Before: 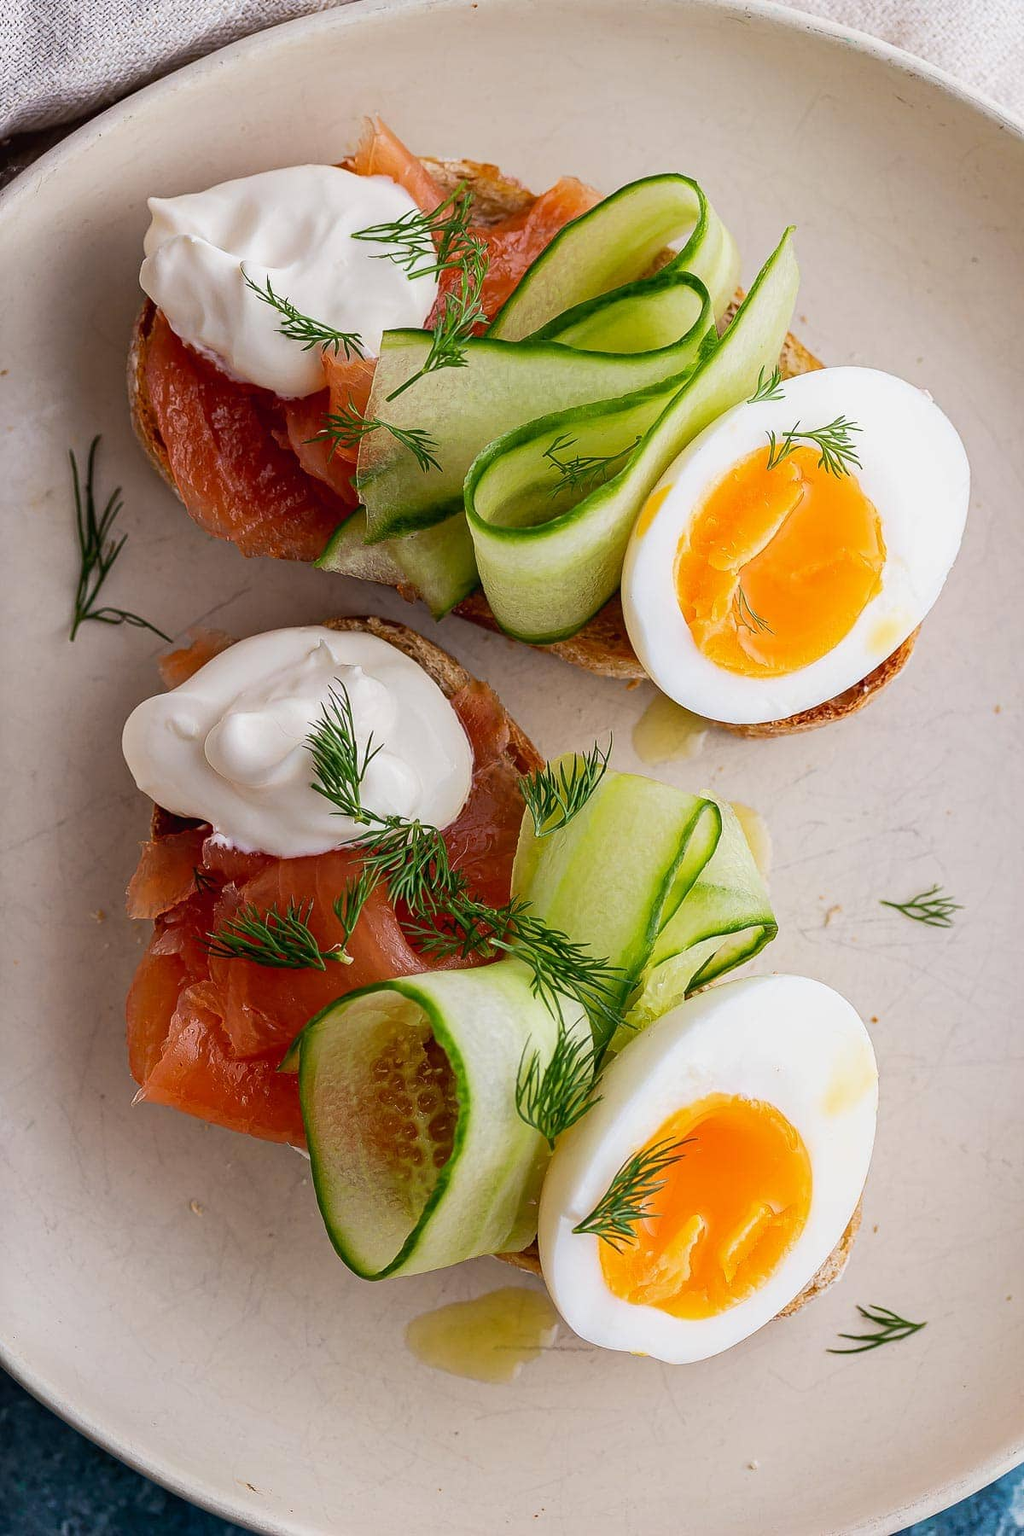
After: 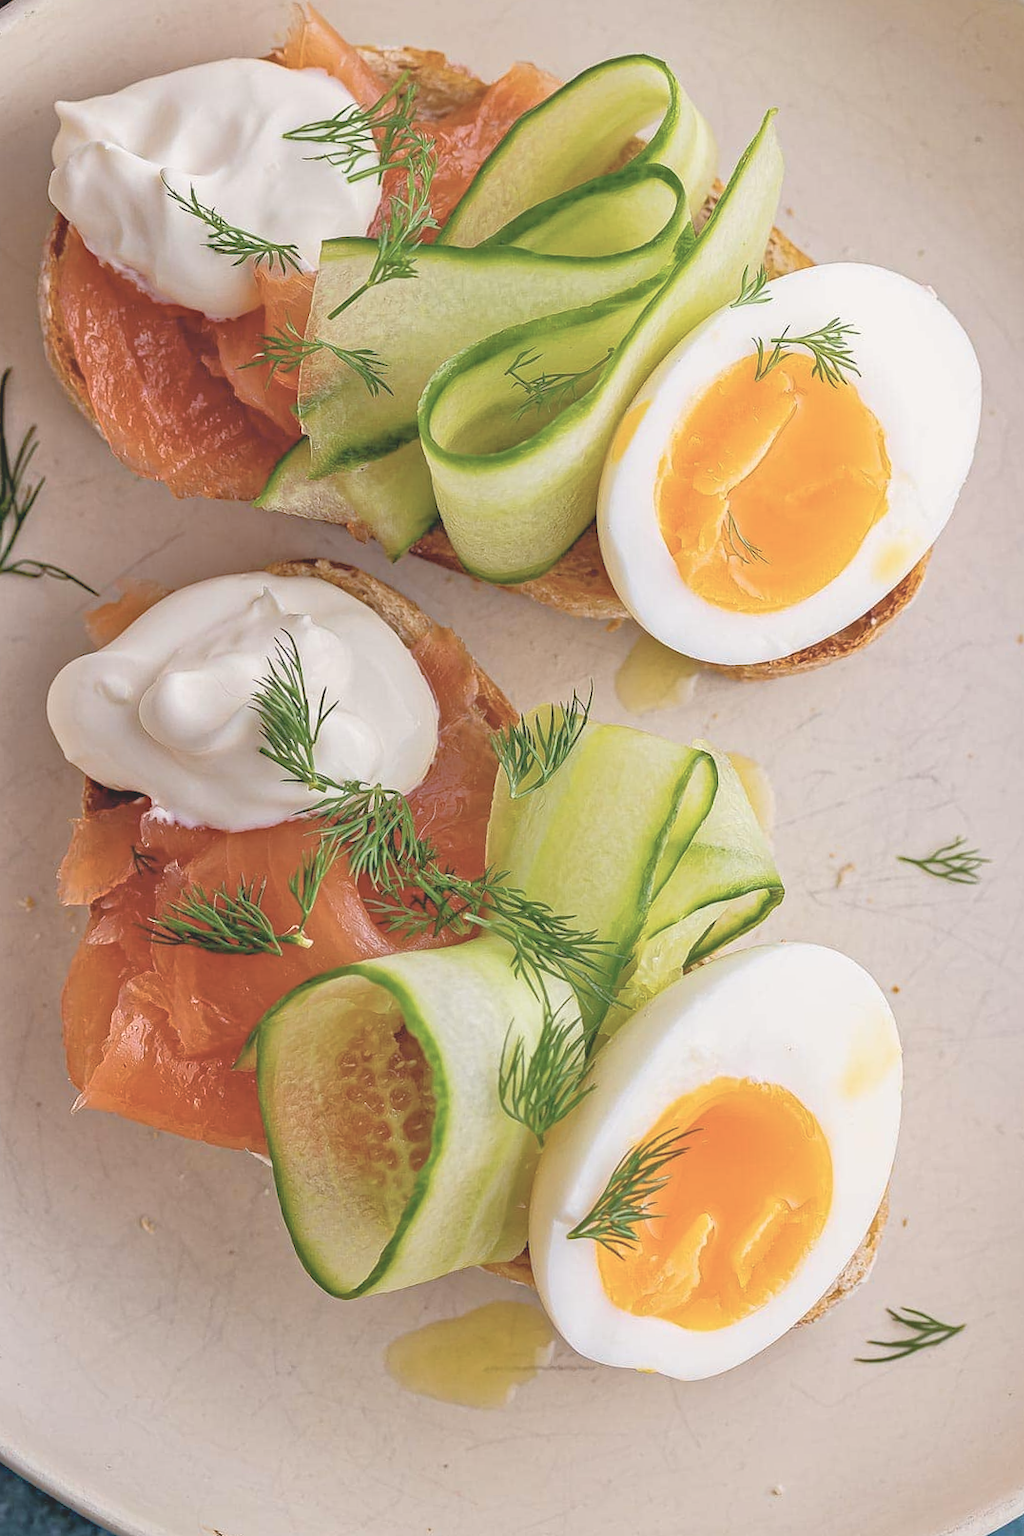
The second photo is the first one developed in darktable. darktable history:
crop and rotate: angle 1.96°, left 5.673%, top 5.673%
haze removal: compatibility mode true, adaptive false
exposure: black level correction 0, exposure 0.6 EV, compensate exposure bias true, compensate highlight preservation false
tone equalizer: -7 EV 0.15 EV, -6 EV 0.6 EV, -5 EV 1.15 EV, -4 EV 1.33 EV, -3 EV 1.15 EV, -2 EV 0.6 EV, -1 EV 0.15 EV, mask exposure compensation -0.5 EV
contrast brightness saturation: contrast -0.26, saturation -0.43
color balance rgb: shadows lift › chroma 2%, shadows lift › hue 50°, power › hue 60°, highlights gain › chroma 1%, highlights gain › hue 60°, global offset › luminance 0.25%, global vibrance 30%
